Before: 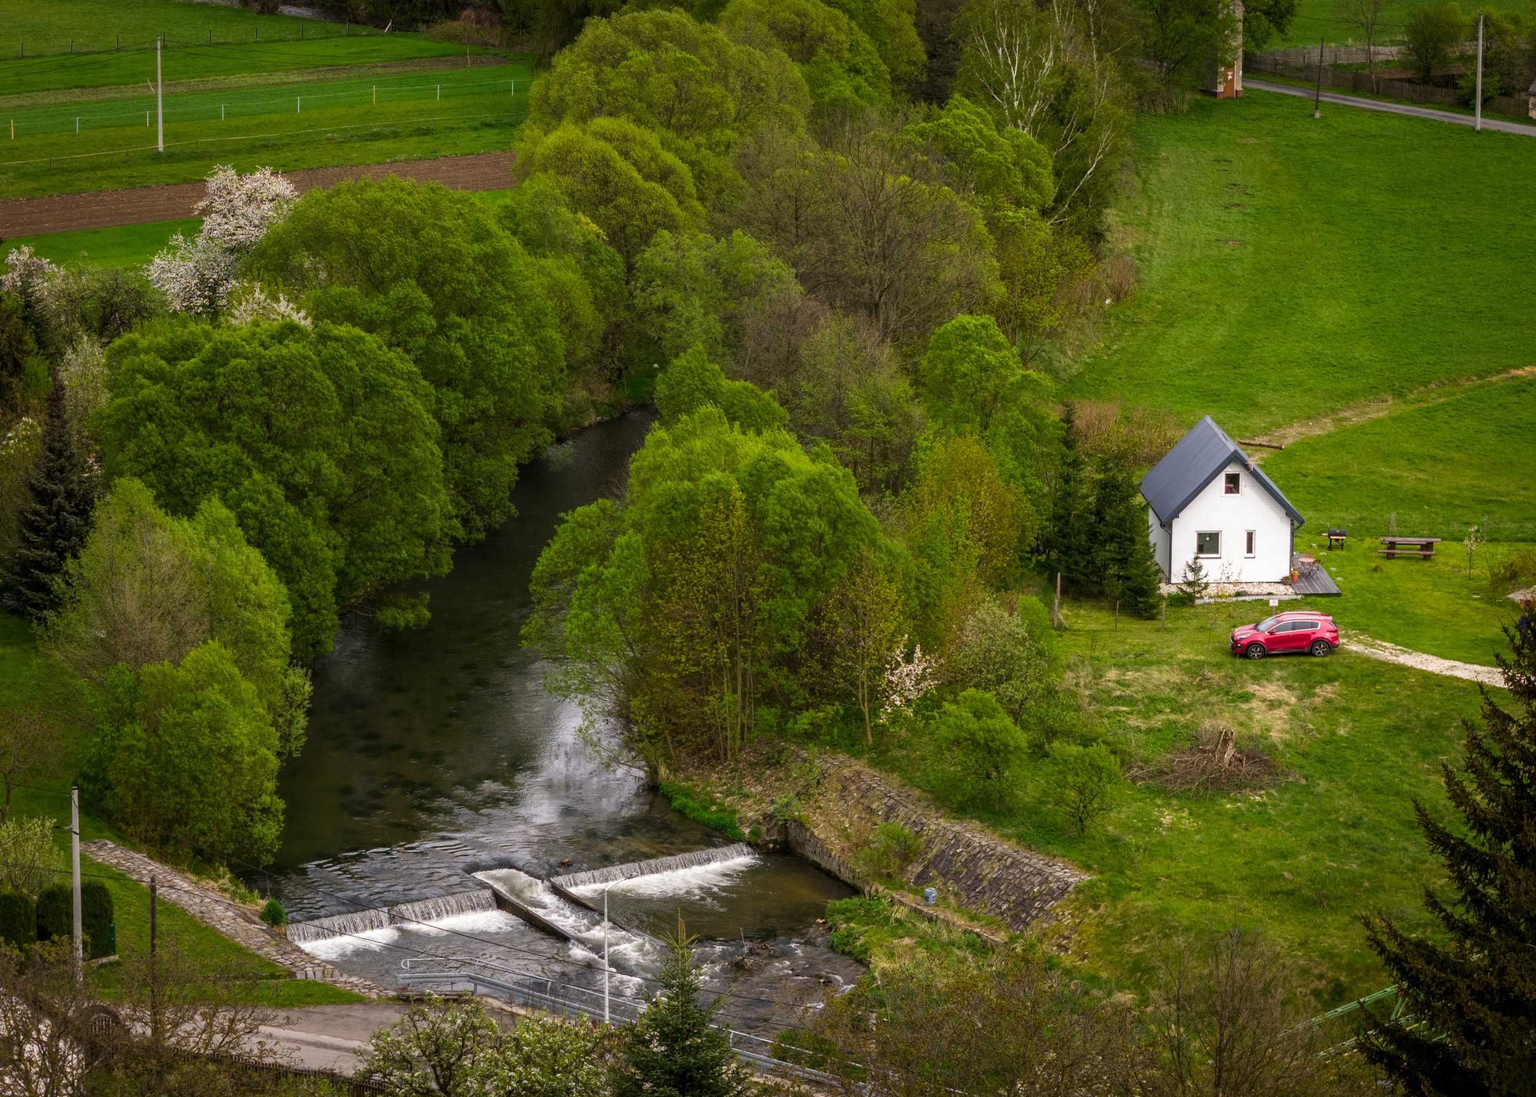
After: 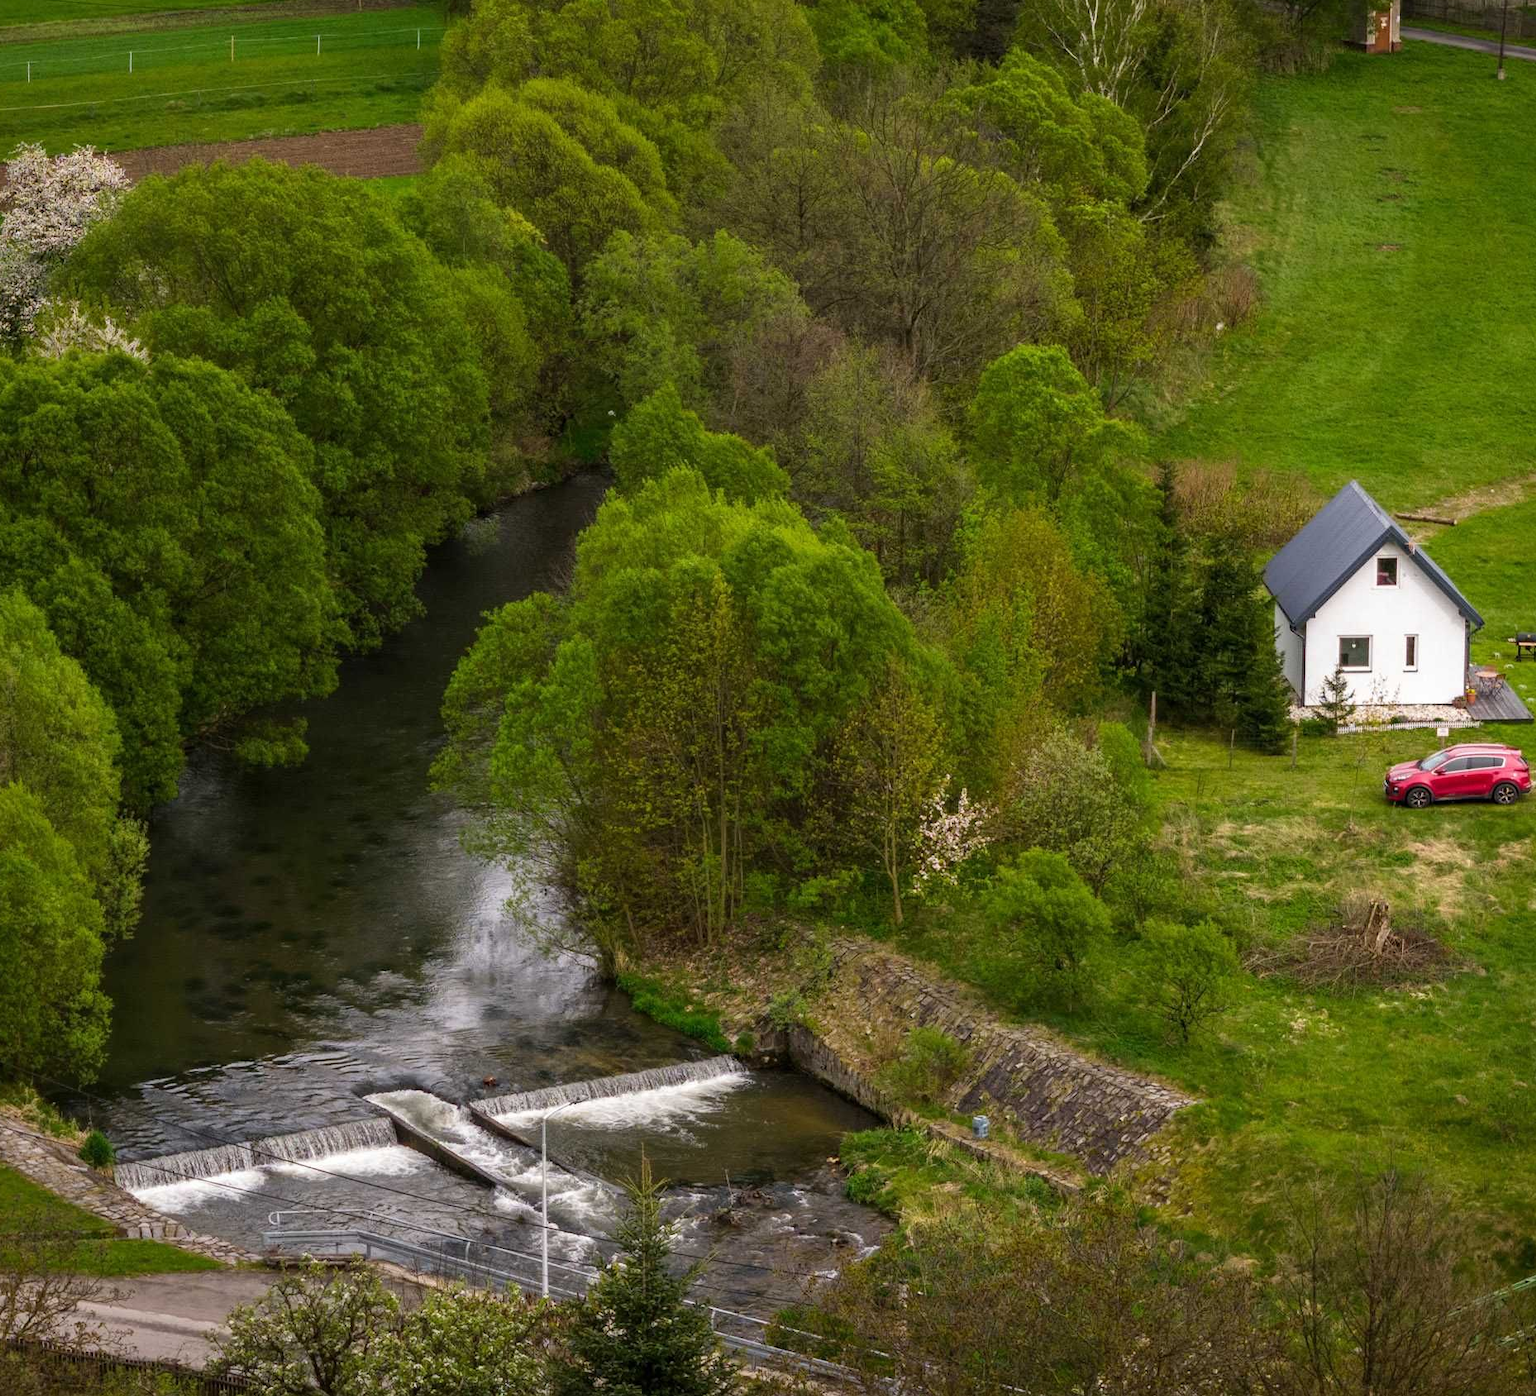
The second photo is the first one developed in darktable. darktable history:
crop and rotate: left 13.12%, top 5.423%, right 12.528%
